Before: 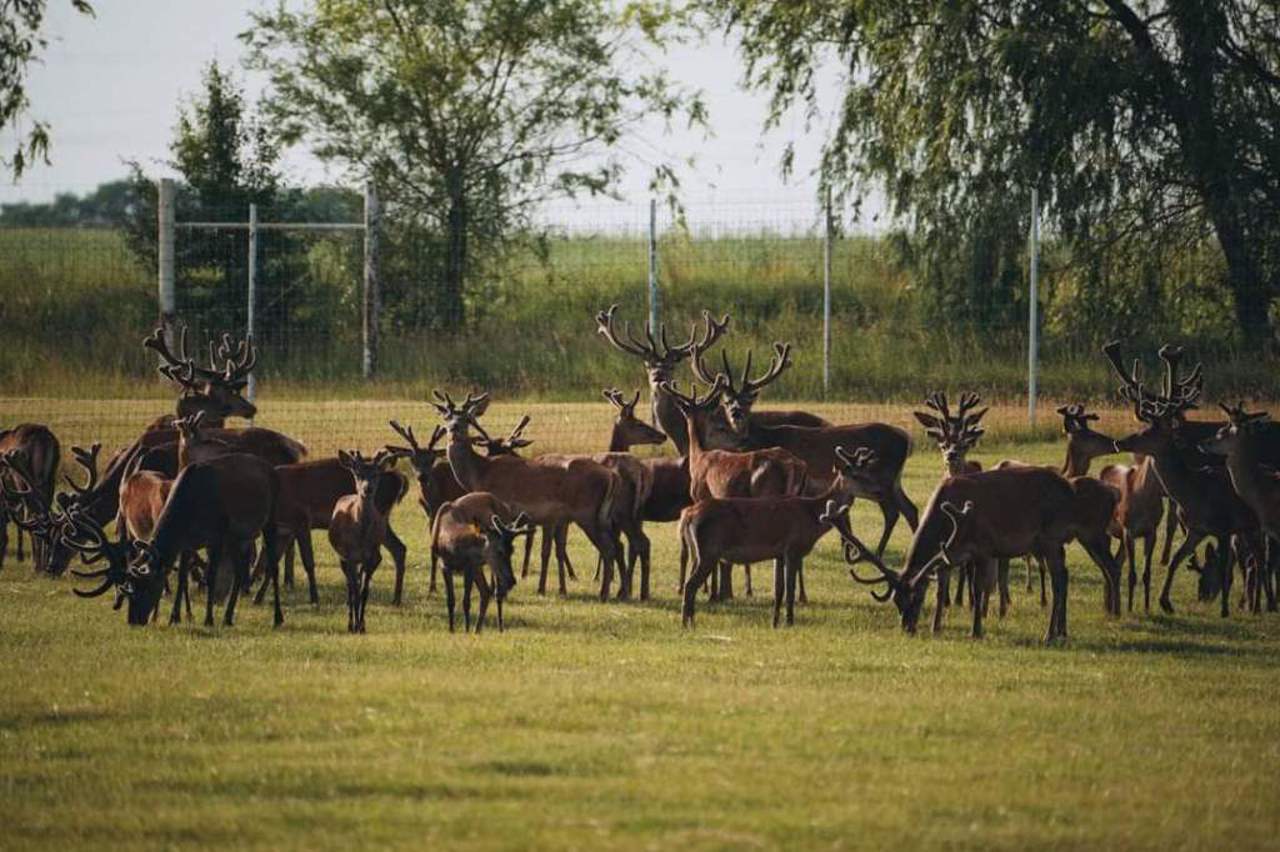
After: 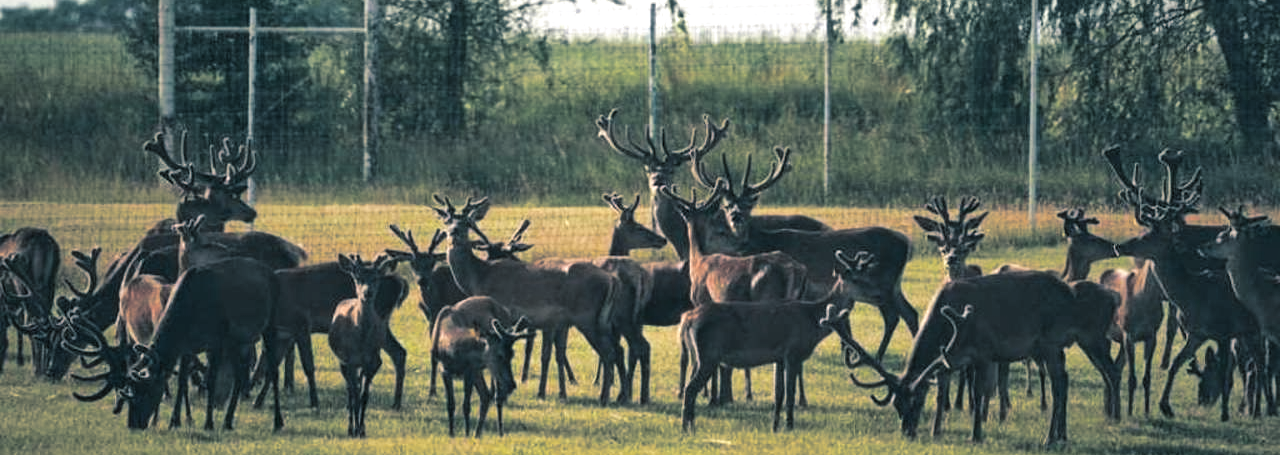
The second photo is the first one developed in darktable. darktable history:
exposure: black level correction 0, exposure 0.5 EV, compensate highlight preservation false
split-toning: shadows › hue 205.2°, shadows › saturation 0.43, highlights › hue 54°, highlights › saturation 0.54
shadows and highlights: radius 100.41, shadows 50.55, highlights -64.36, highlights color adjustment 49.82%, soften with gaussian
crop and rotate: top 23.043%, bottom 23.437%
